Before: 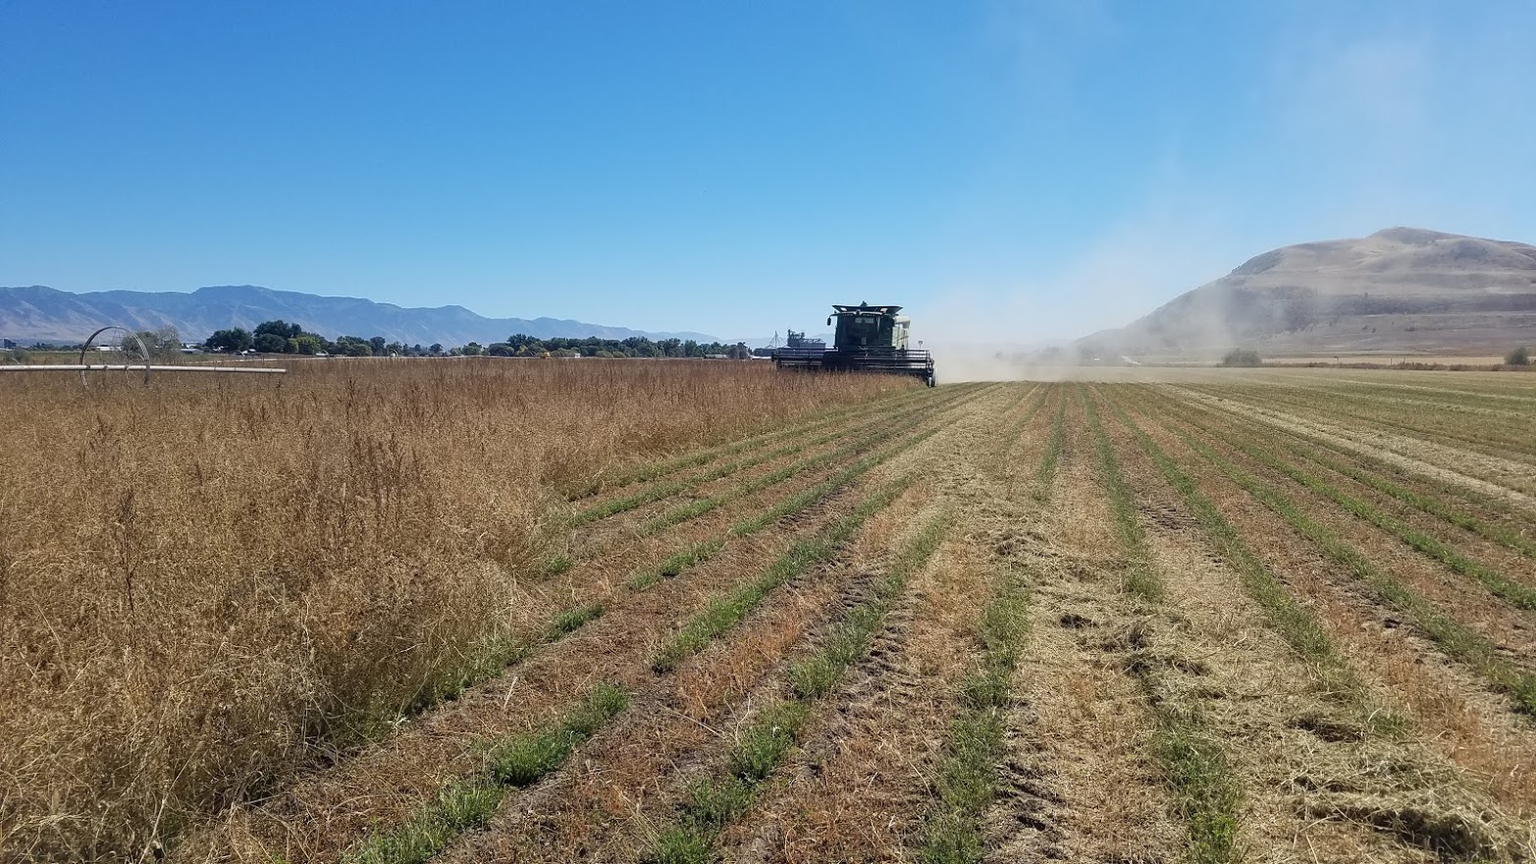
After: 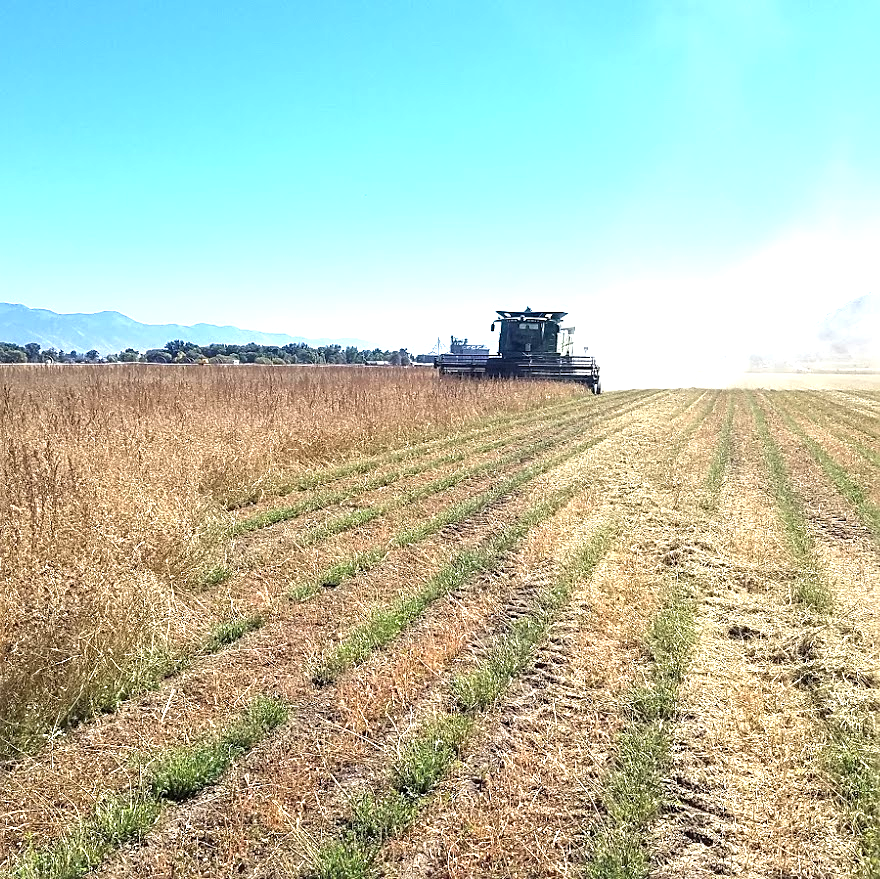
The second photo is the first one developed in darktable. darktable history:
crop and rotate: left 22.516%, right 21.234%
sharpen: on, module defaults
exposure: black level correction 0, exposure 1.3 EV, compensate exposure bias true, compensate highlight preservation false
